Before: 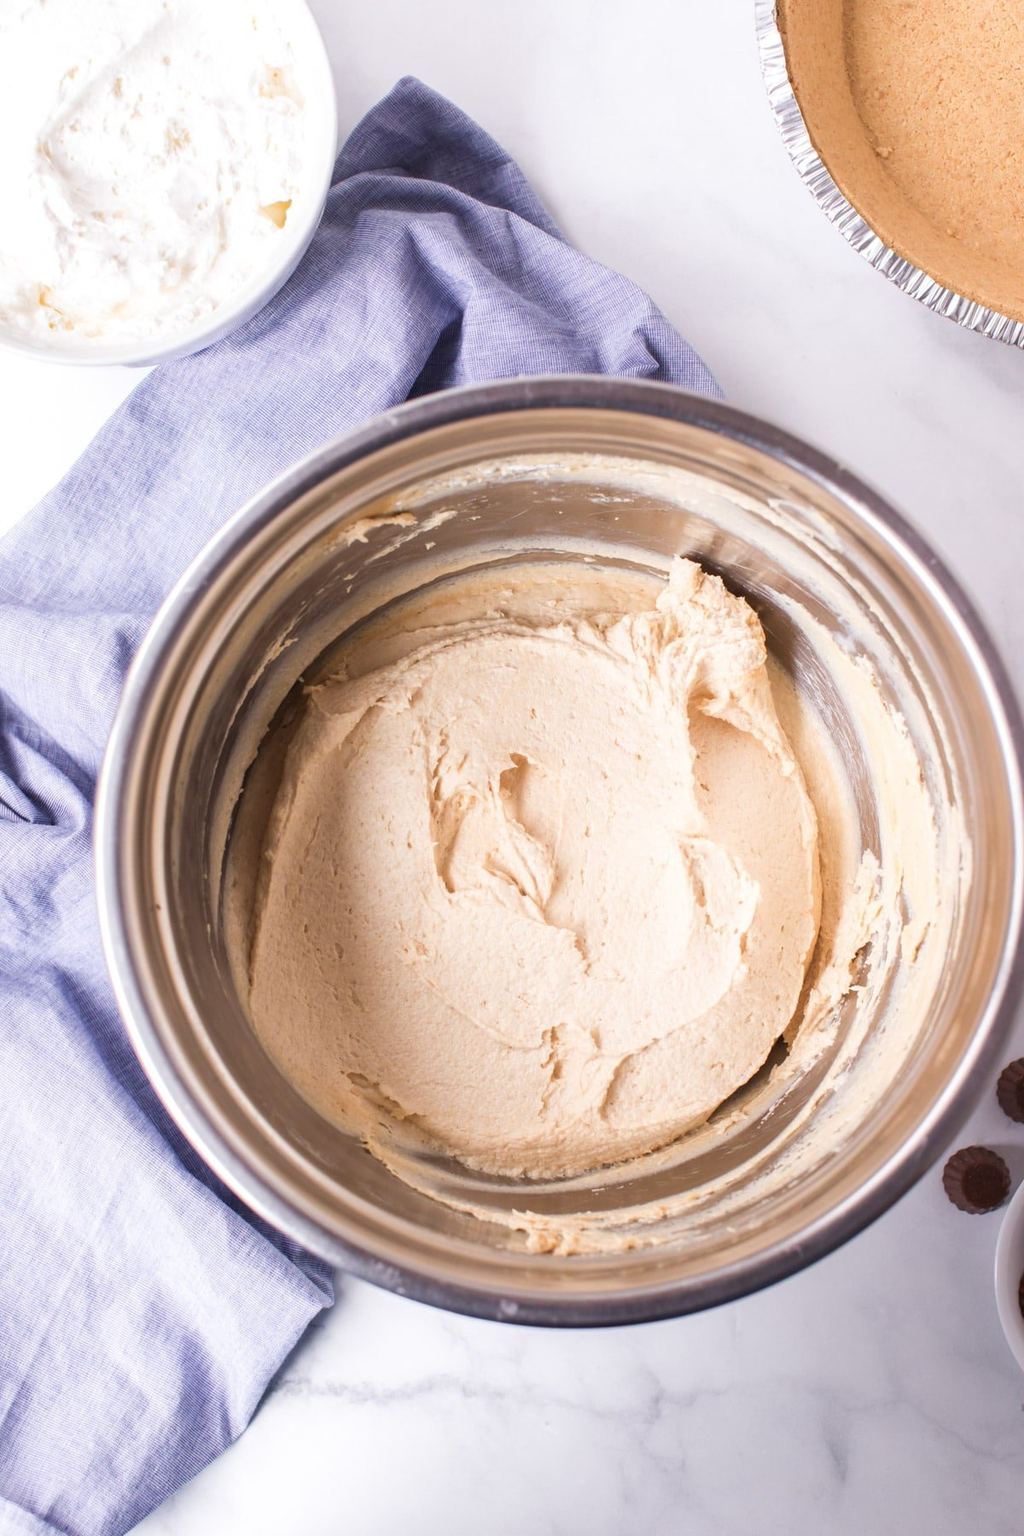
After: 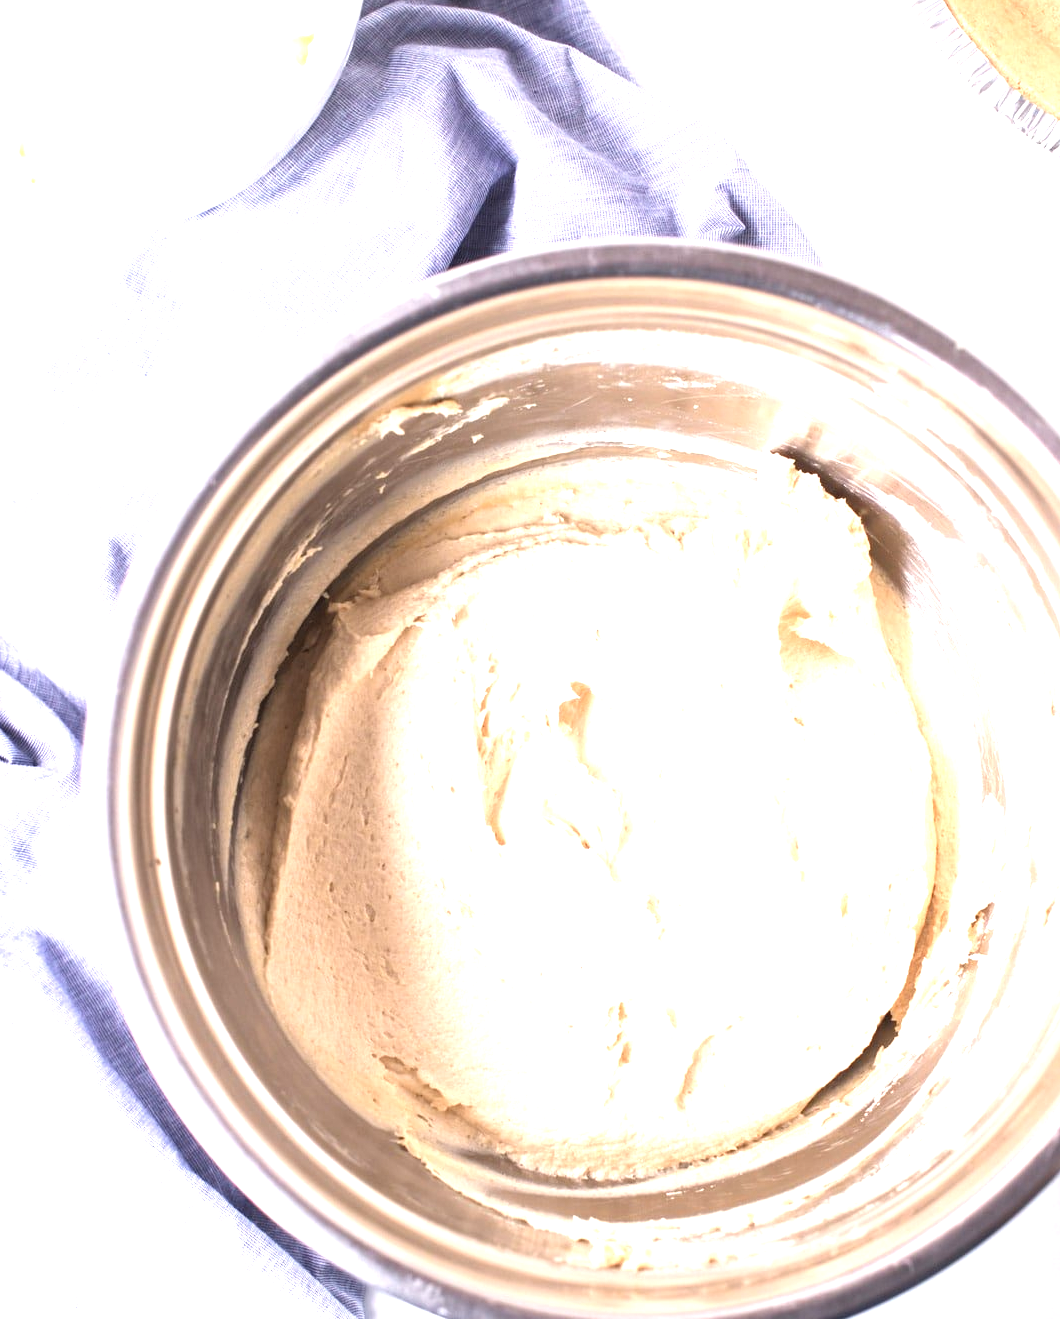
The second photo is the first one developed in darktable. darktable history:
tone equalizer: -8 EV -0.456 EV, -7 EV -0.372 EV, -6 EV -0.363 EV, -5 EV -0.207 EV, -3 EV 0.23 EV, -2 EV 0.356 EV, -1 EV 0.37 EV, +0 EV 0.432 EV
levels: levels [0, 0.474, 0.947]
exposure: black level correction 0, exposure 0.696 EV, compensate exposure bias true, compensate highlight preservation false
color correction: highlights b* 0.05, saturation 0.804
crop and rotate: left 2.302%, top 11.173%, right 9.319%, bottom 15.51%
